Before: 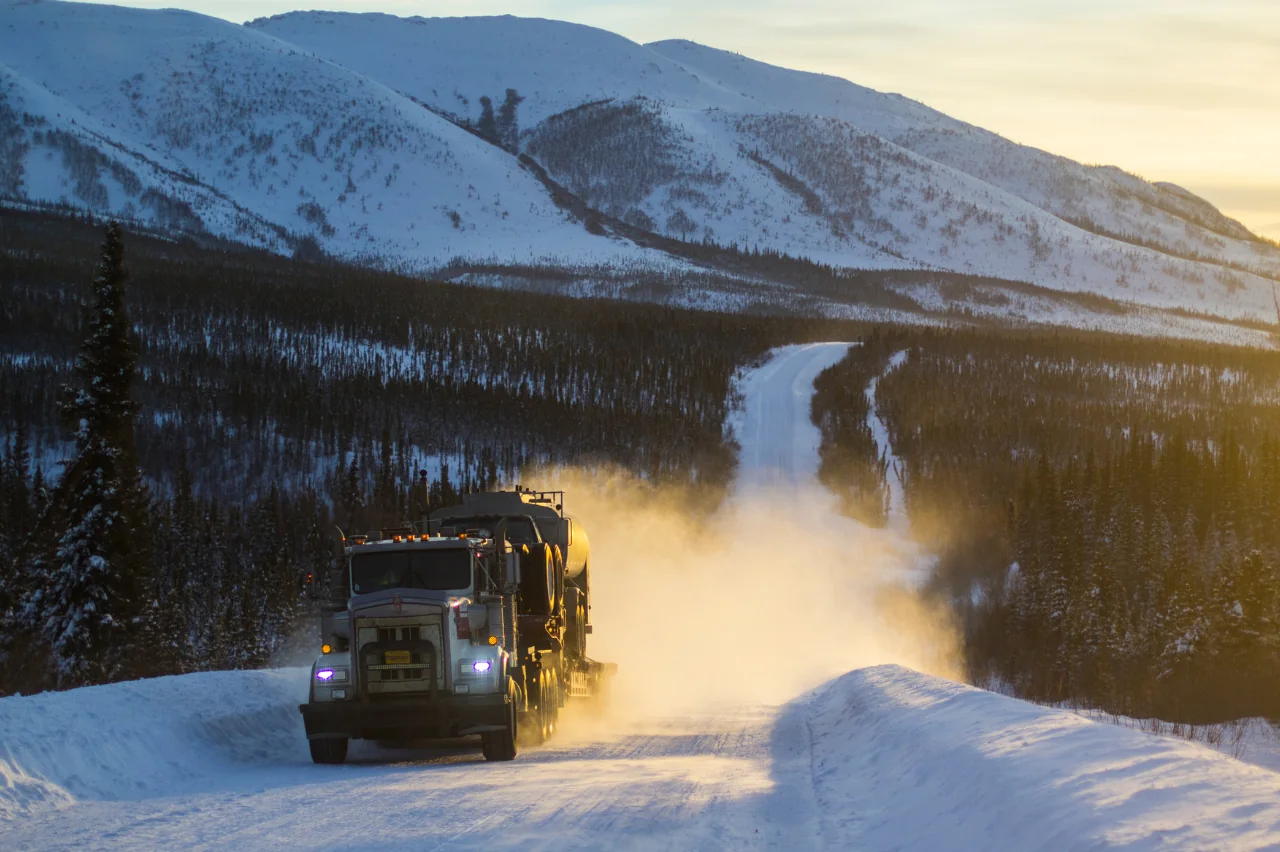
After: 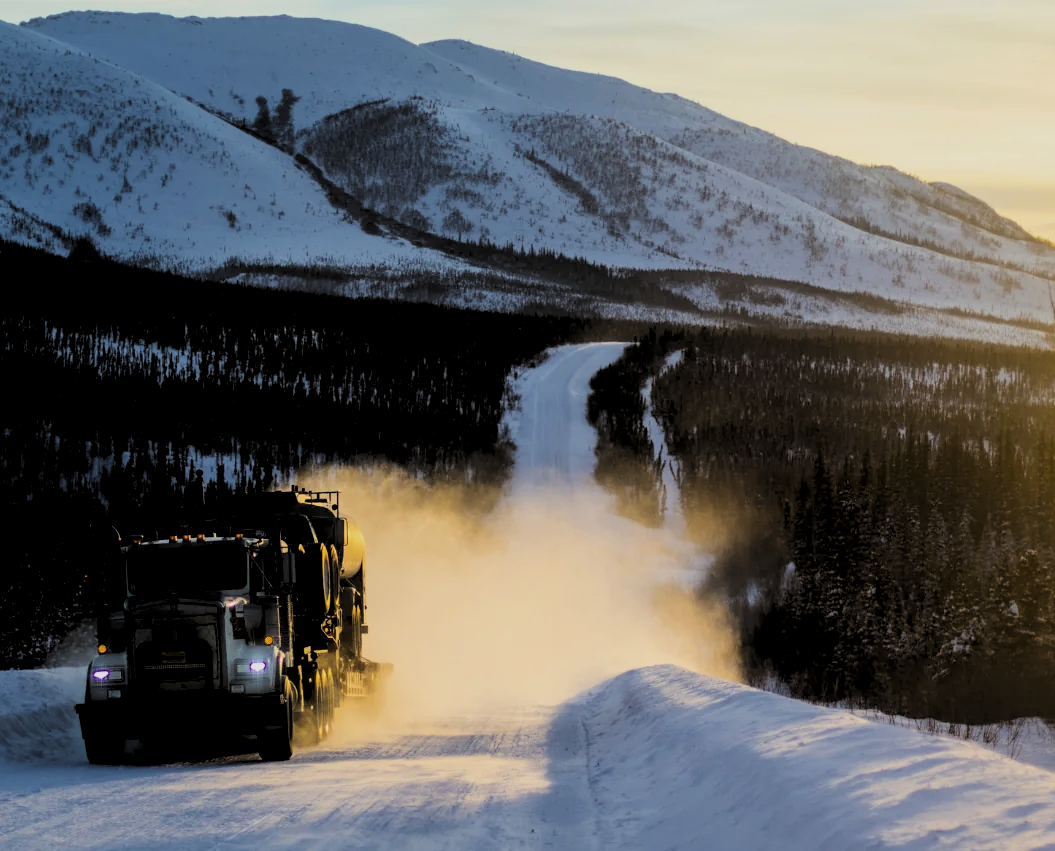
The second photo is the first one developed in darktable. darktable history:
tone equalizer: edges refinement/feathering 500, mask exposure compensation -1.57 EV, preserve details no
levels: levels [0.182, 0.542, 0.902]
filmic rgb: black relative exposure -6.77 EV, white relative exposure 5.87 EV, threshold 5.96 EV, hardness 2.68, color science v6 (2022), enable highlight reconstruction true
crop: left 17.523%, bottom 0.021%
